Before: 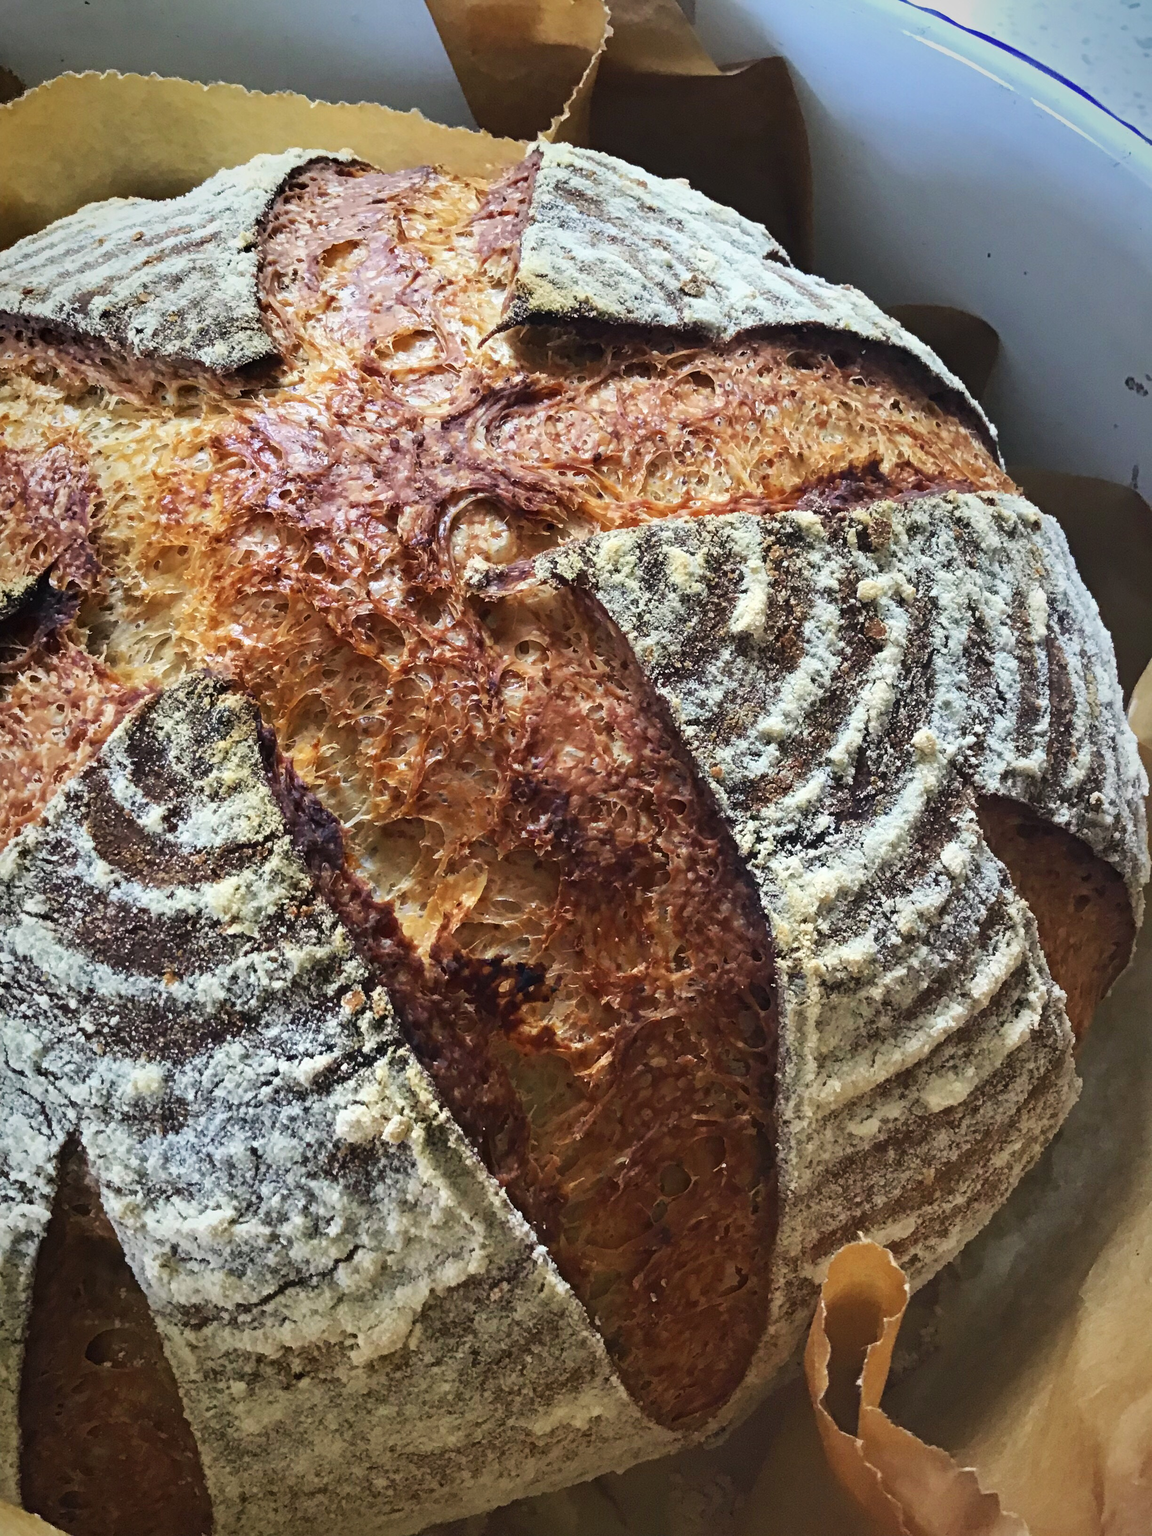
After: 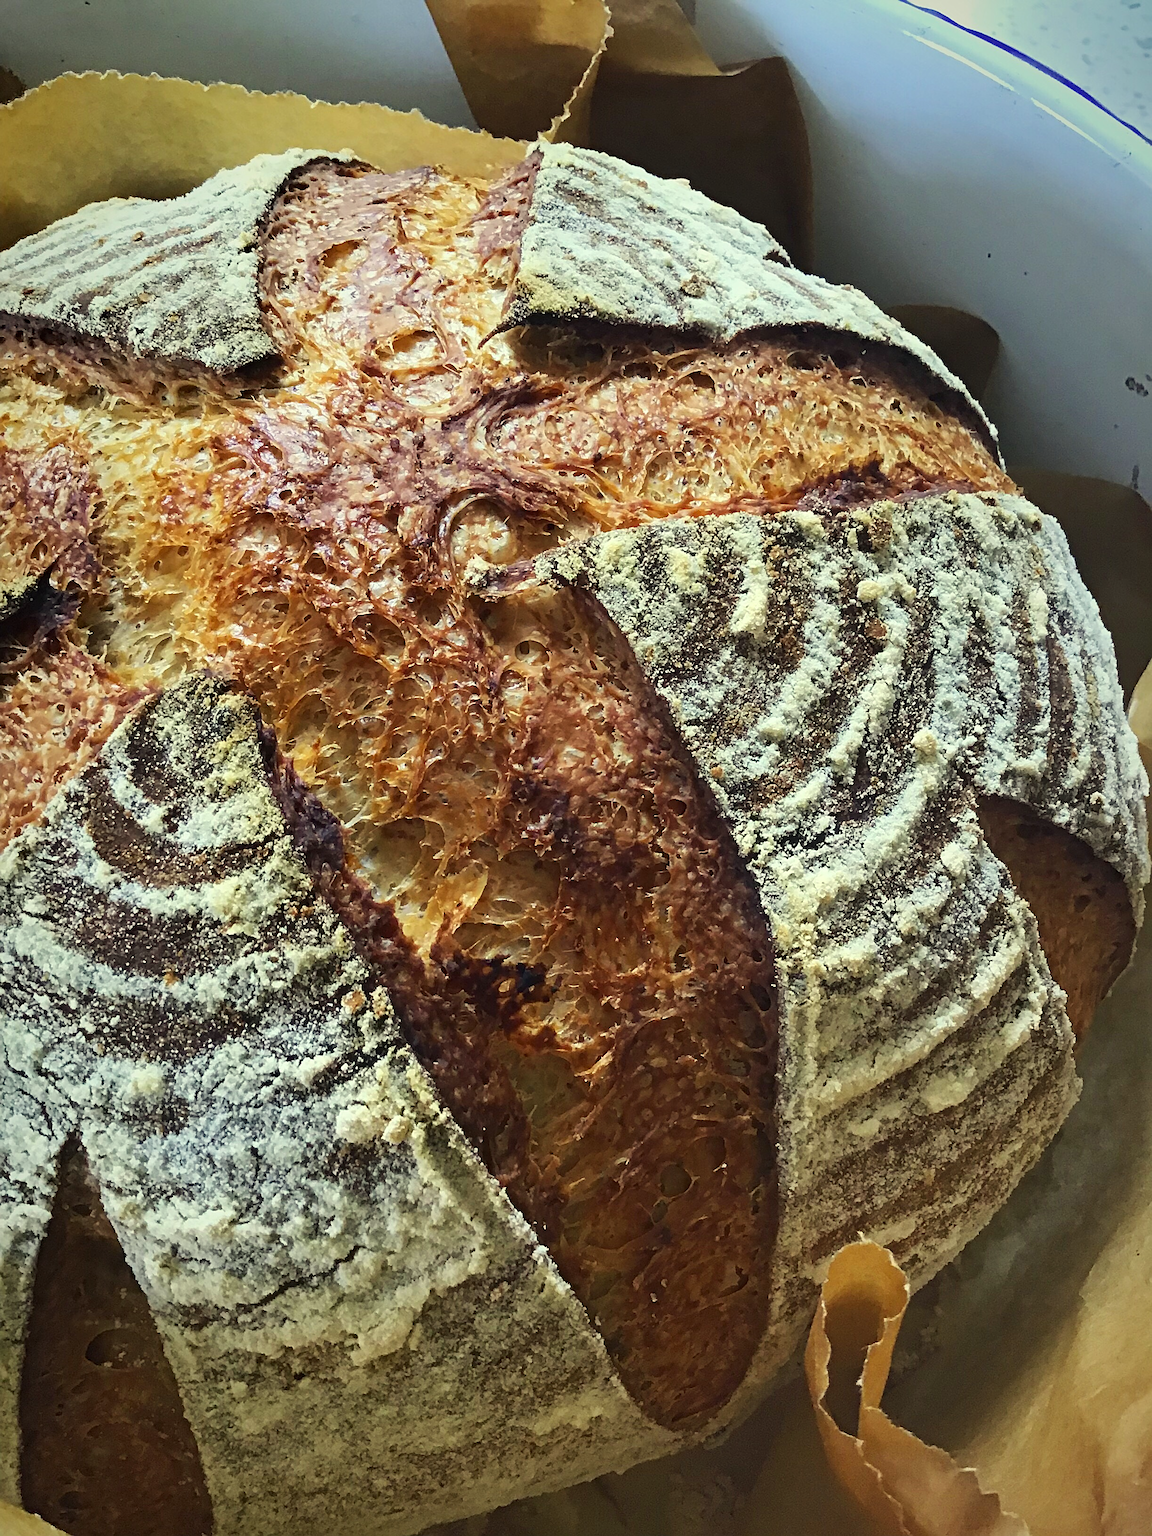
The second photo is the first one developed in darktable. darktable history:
color correction: highlights a* -5.63, highlights b* 11.14
sharpen: on, module defaults
